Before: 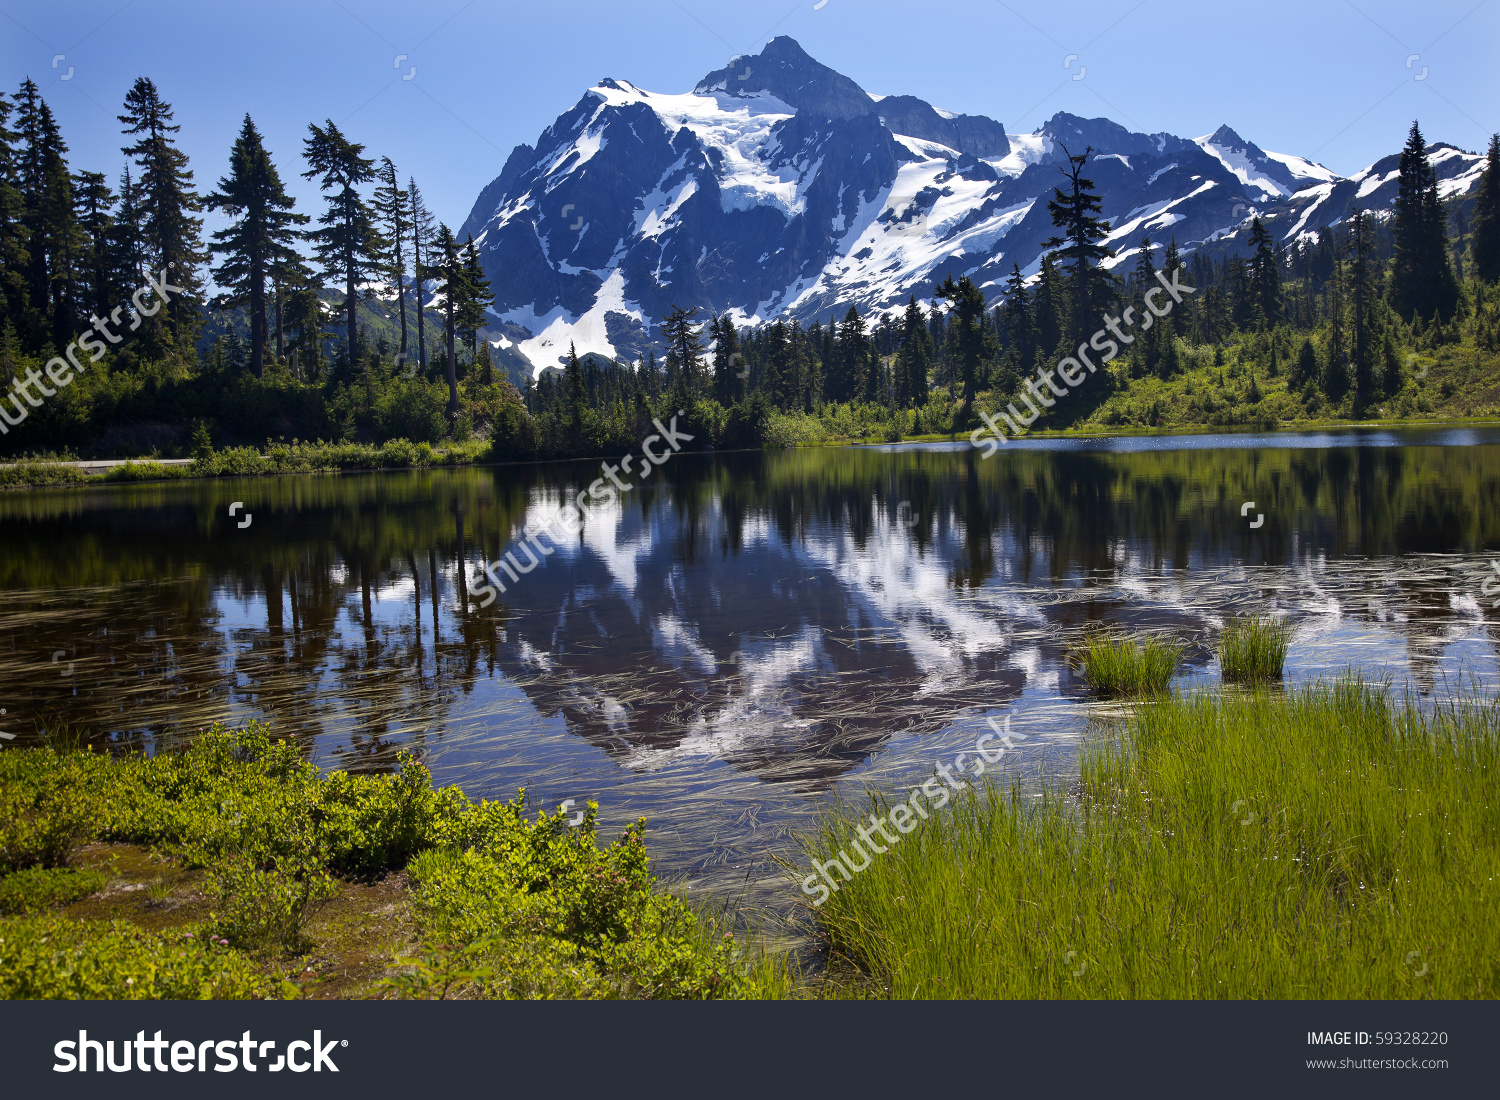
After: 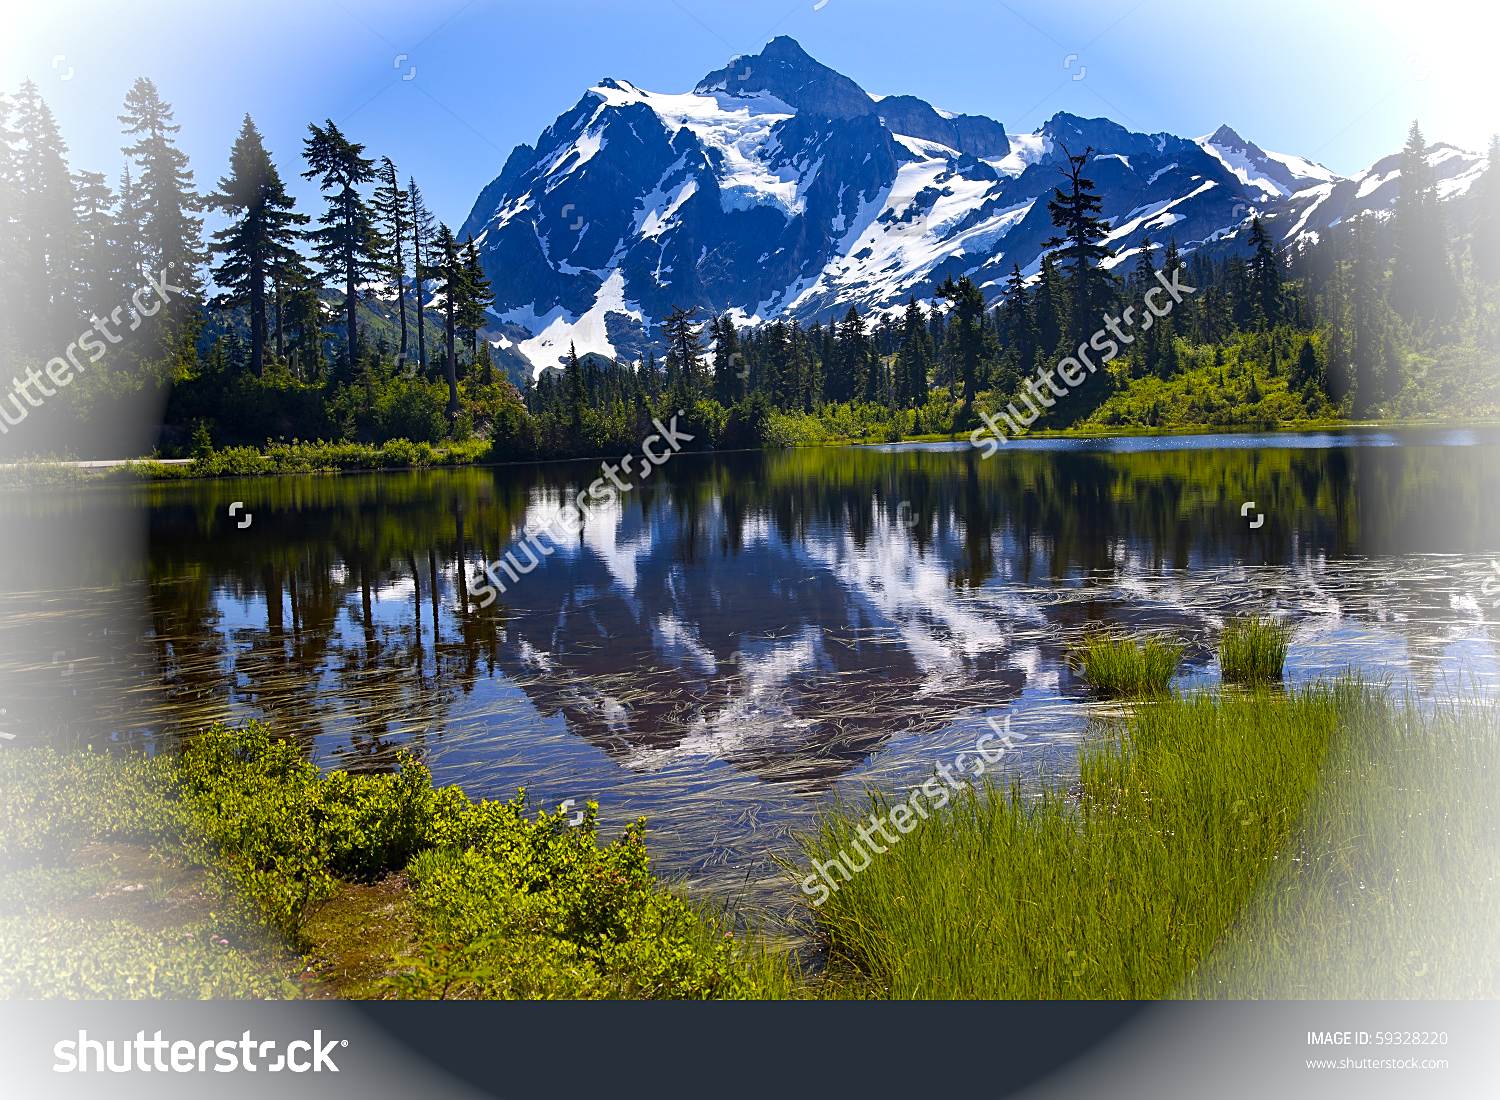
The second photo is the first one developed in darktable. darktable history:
sharpen: on, module defaults
vignetting: brightness 0.993, saturation -0.494, unbound false
color balance rgb: shadows lift › chroma 0.971%, shadows lift › hue 115.15°, power › hue 62.04°, linear chroma grading › global chroma 14.983%, perceptual saturation grading › global saturation 19.524%
